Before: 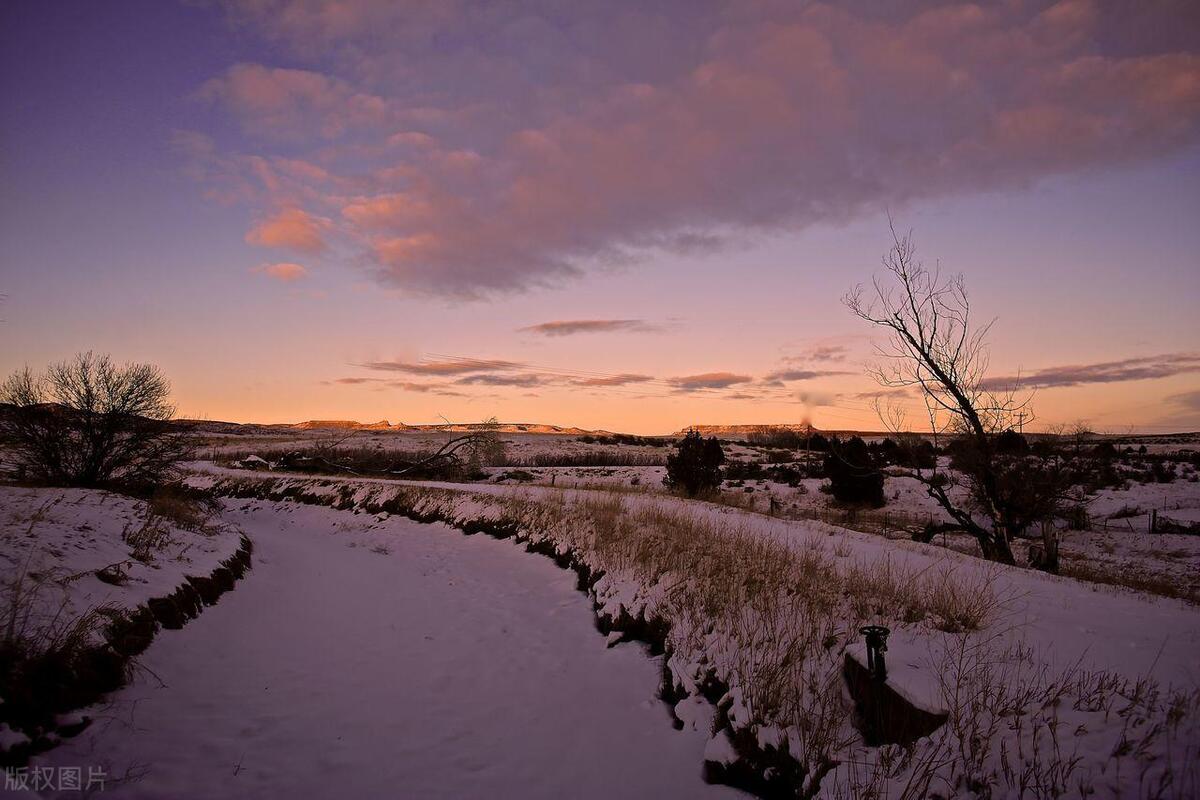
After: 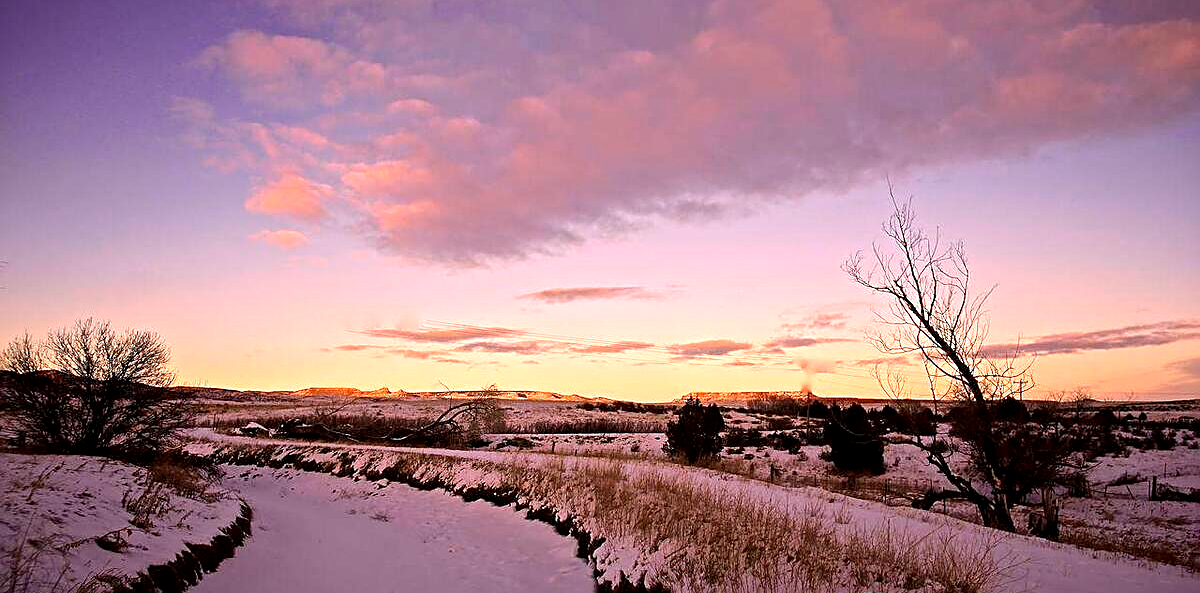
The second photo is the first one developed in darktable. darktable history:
sharpen: on, module defaults
exposure: black level correction 0, exposure 0.856 EV, compensate highlight preservation false
crop: top 4.231%, bottom 21.609%
local contrast: highlights 103%, shadows 102%, detail 120%, midtone range 0.2
